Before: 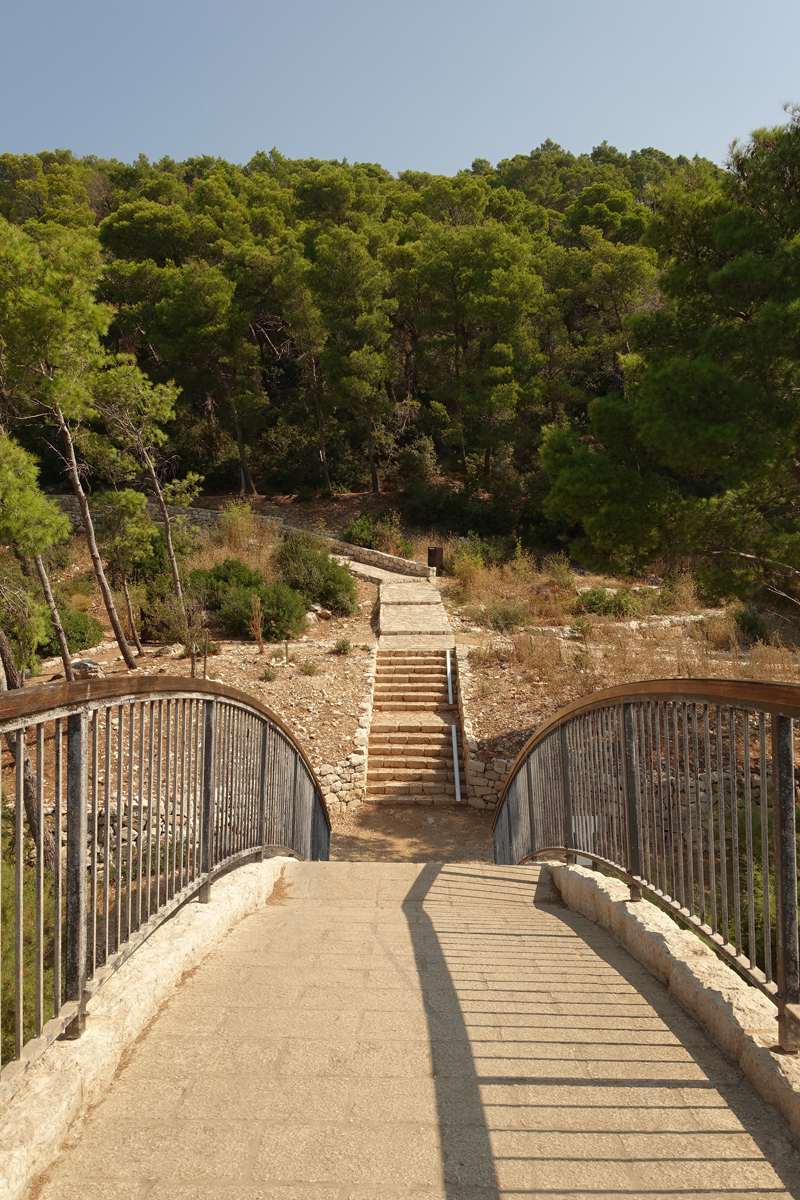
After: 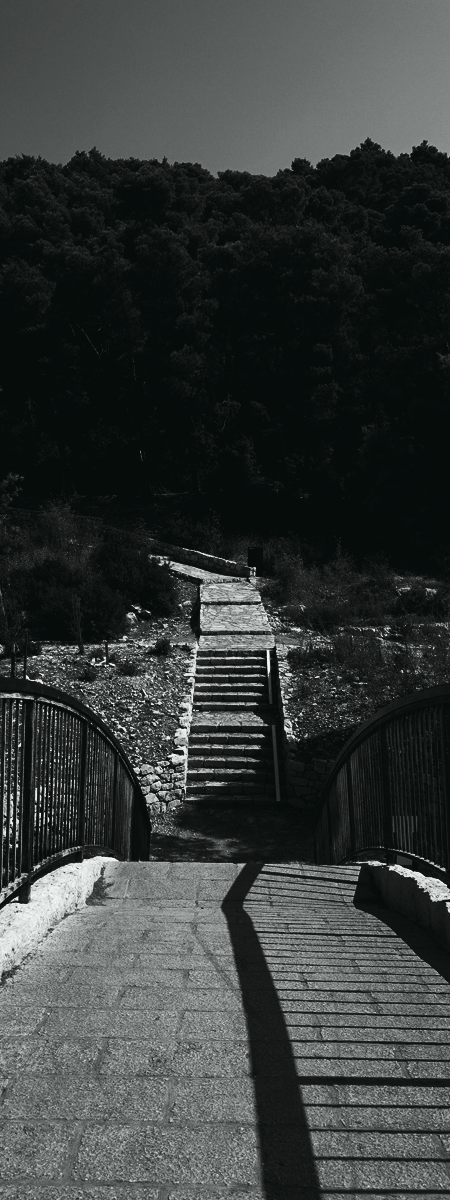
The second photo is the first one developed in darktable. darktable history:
contrast brightness saturation: contrast 0.02, brightness -1, saturation -1
crop and rotate: left 22.516%, right 21.234%
tone curve: curves: ch0 [(0, 0.028) (0.037, 0.05) (0.123, 0.108) (0.19, 0.164) (0.269, 0.247) (0.475, 0.533) (0.595, 0.695) (0.718, 0.823) (0.855, 0.913) (1, 0.982)]; ch1 [(0, 0) (0.243, 0.245) (0.427, 0.41) (0.493, 0.481) (0.505, 0.502) (0.536, 0.545) (0.56, 0.582) (0.611, 0.644) (0.769, 0.807) (1, 1)]; ch2 [(0, 0) (0.249, 0.216) (0.349, 0.321) (0.424, 0.442) (0.476, 0.483) (0.498, 0.499) (0.517, 0.519) (0.532, 0.55) (0.569, 0.608) (0.614, 0.661) (0.706, 0.75) (0.808, 0.809) (0.991, 0.968)], color space Lab, independent channels, preserve colors none
